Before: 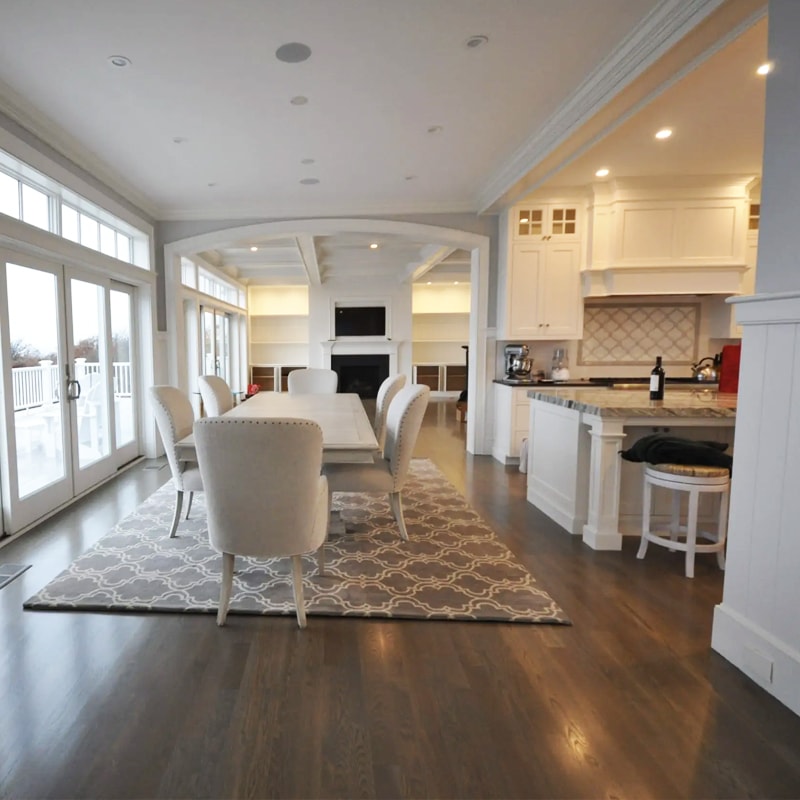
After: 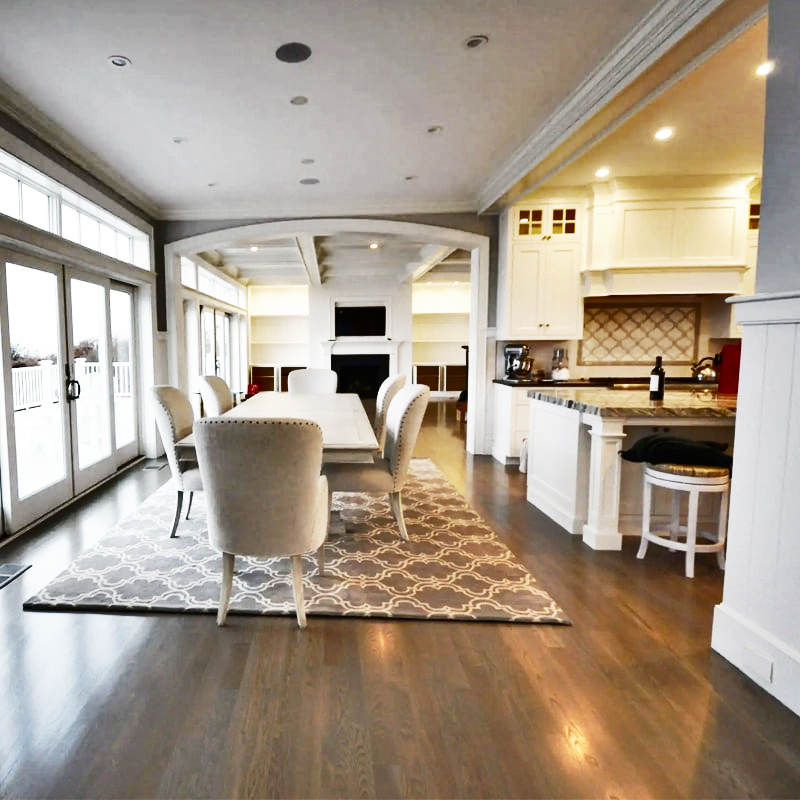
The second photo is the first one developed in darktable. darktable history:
base curve: curves: ch0 [(0, 0) (0.012, 0.01) (0.073, 0.168) (0.31, 0.711) (0.645, 0.957) (1, 1)], preserve colors none
shadows and highlights: shadows 24.5, highlights -78.15, soften with gaussian
